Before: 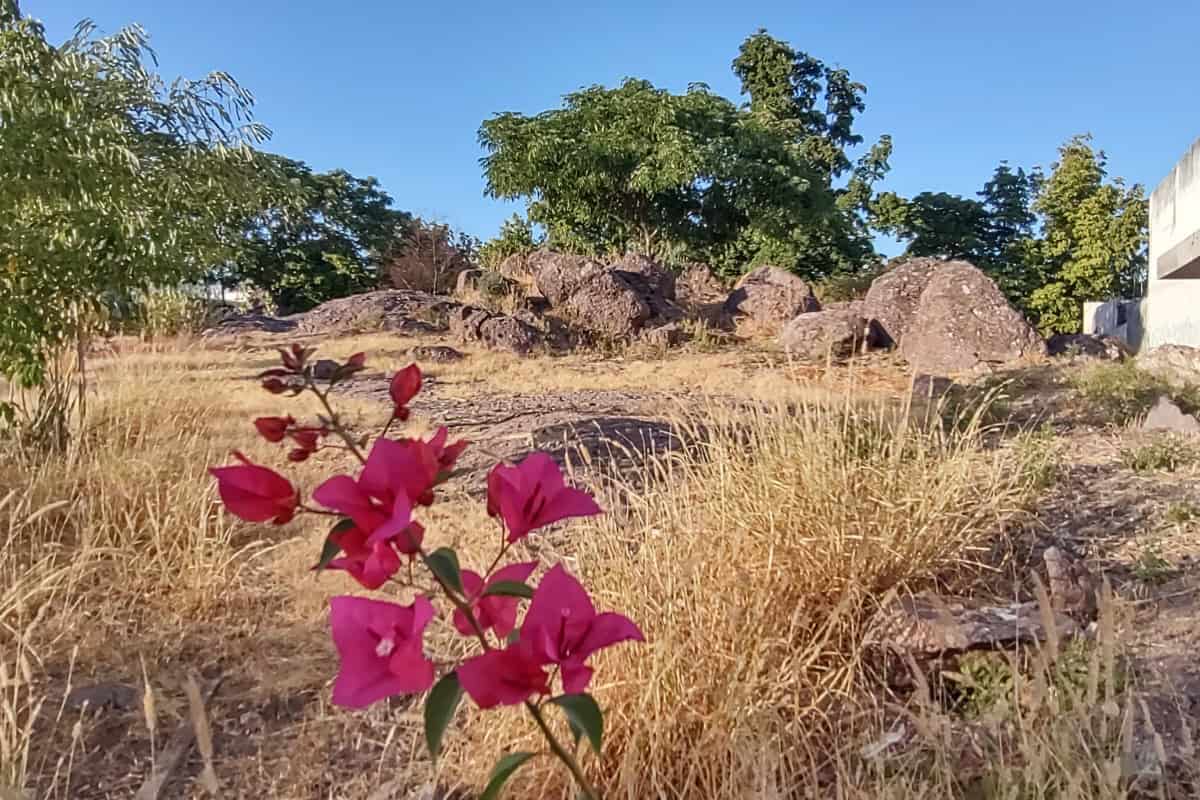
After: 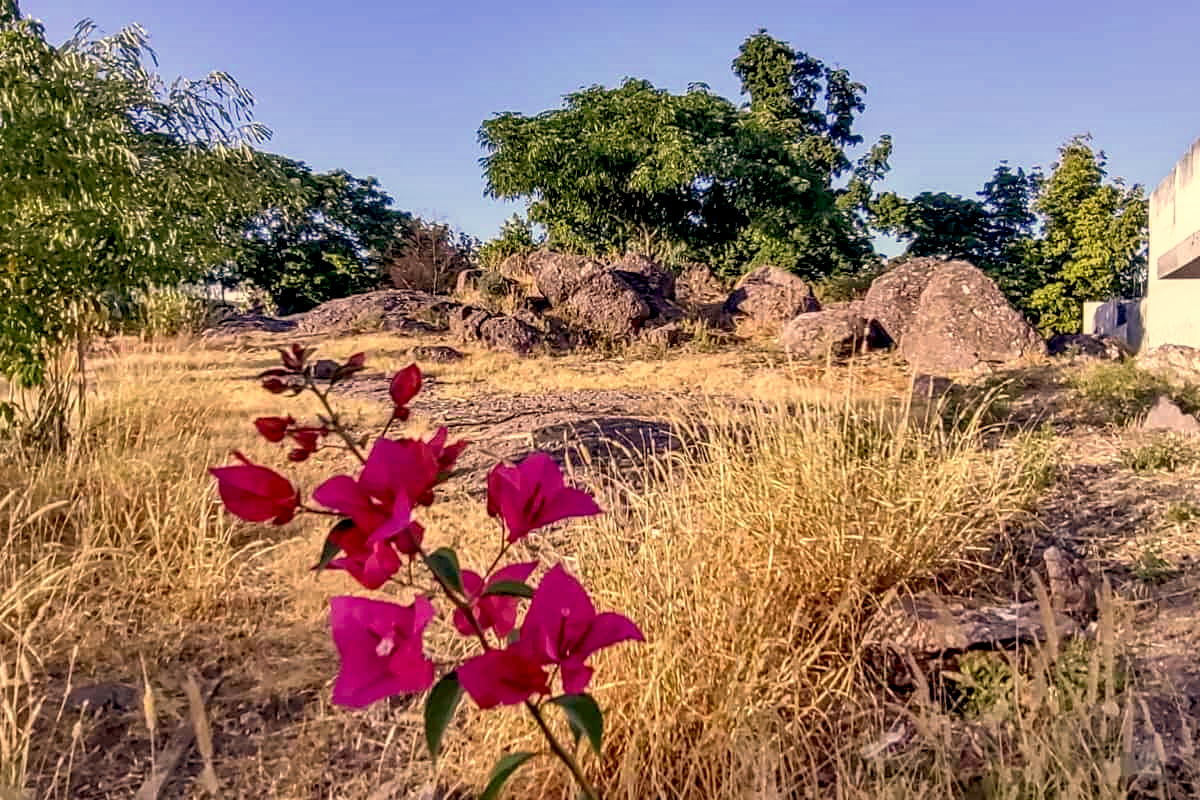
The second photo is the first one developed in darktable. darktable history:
base curve: curves: ch0 [(0.017, 0) (0.425, 0.441) (0.844, 0.933) (1, 1)], preserve colors none
color calibration: x 0.38, y 0.391, temperature 4086.74 K
color correction: highlights a* 15, highlights b* 31.55
local contrast: detail 130%
